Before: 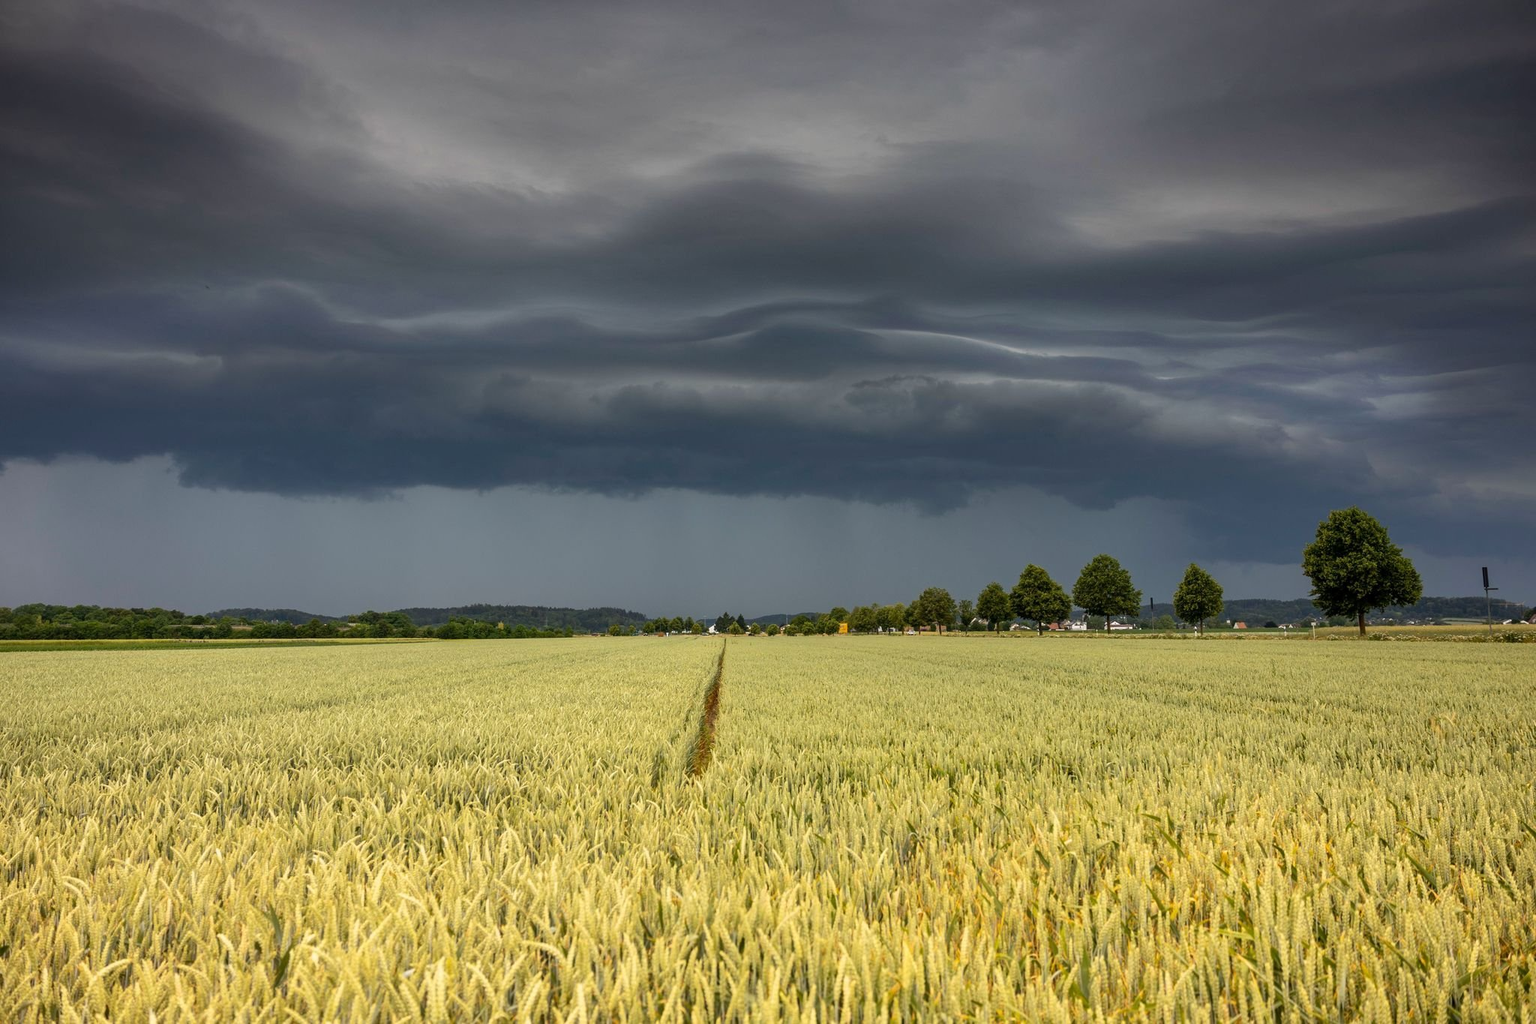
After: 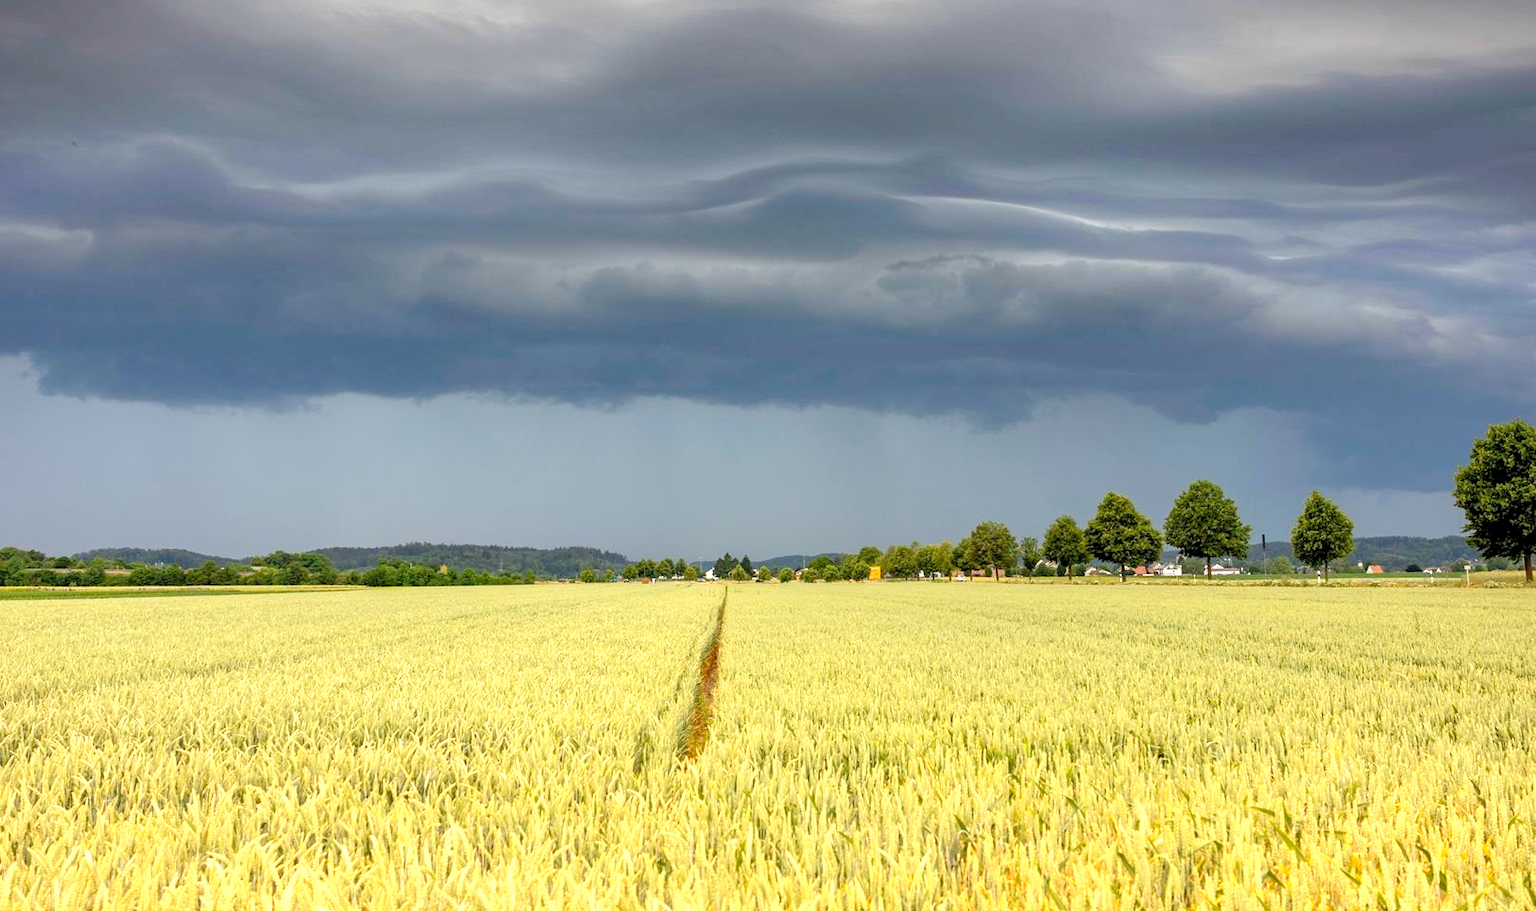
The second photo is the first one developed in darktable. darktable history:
levels: levels [0.036, 0.364, 0.827]
crop: left 9.712%, top 16.928%, right 10.845%, bottom 12.332%
